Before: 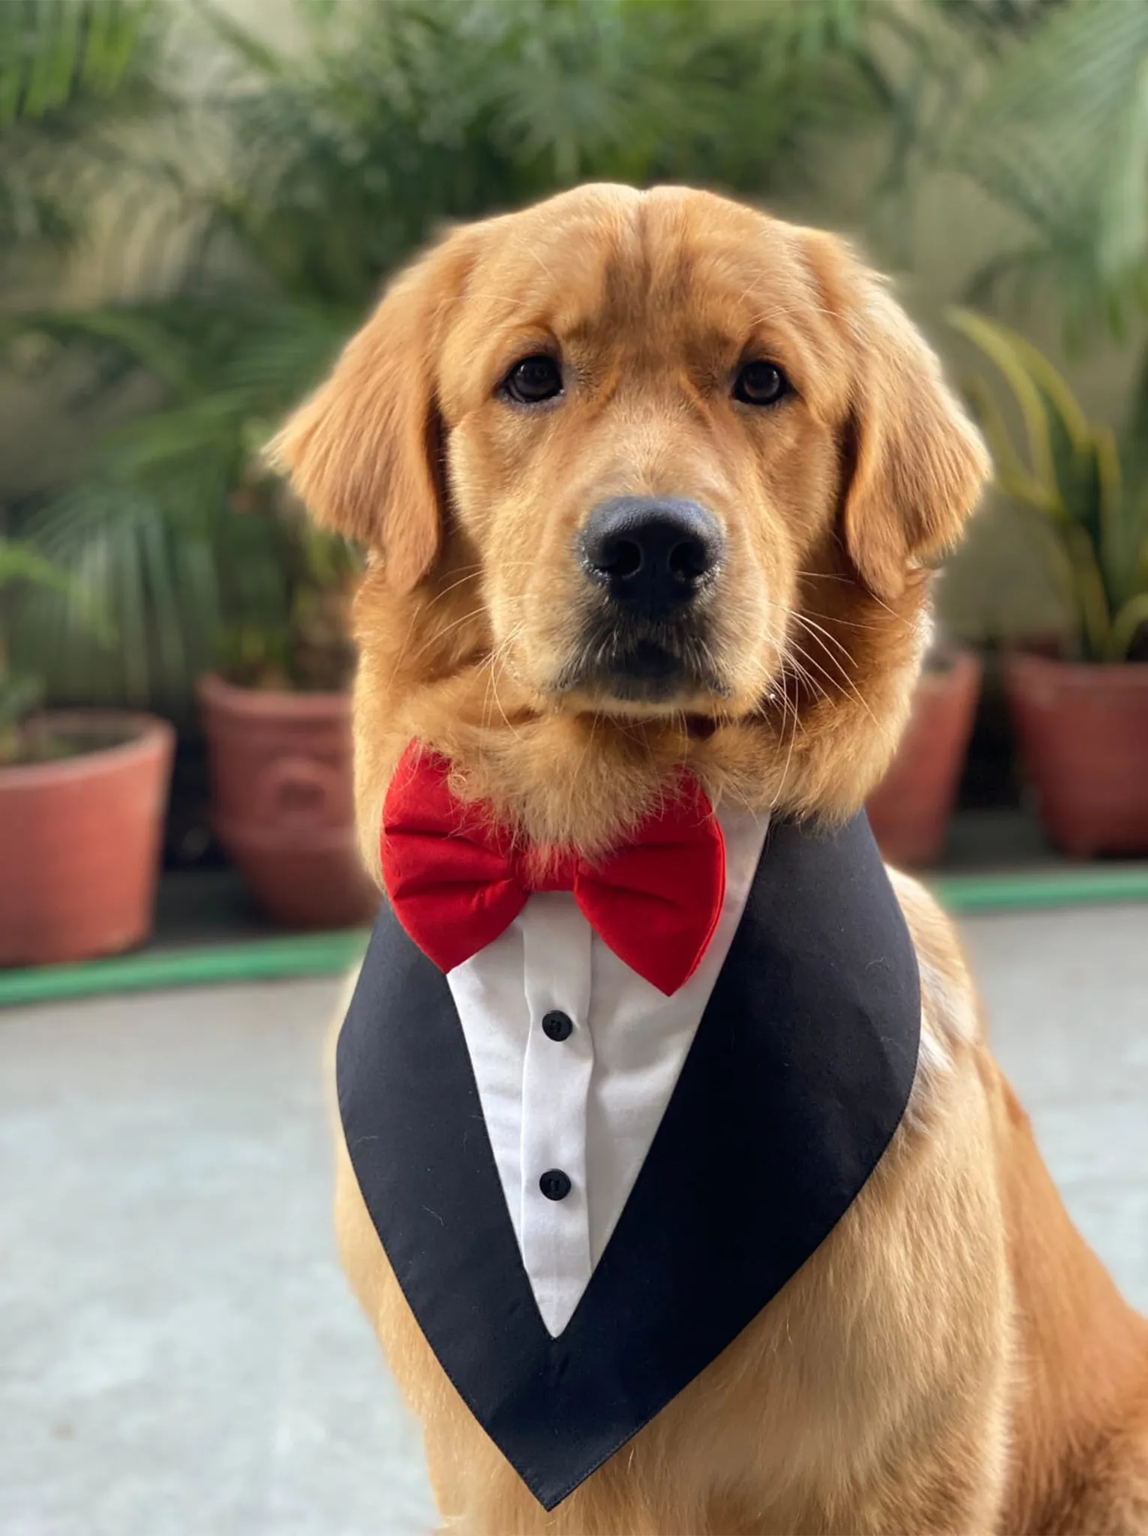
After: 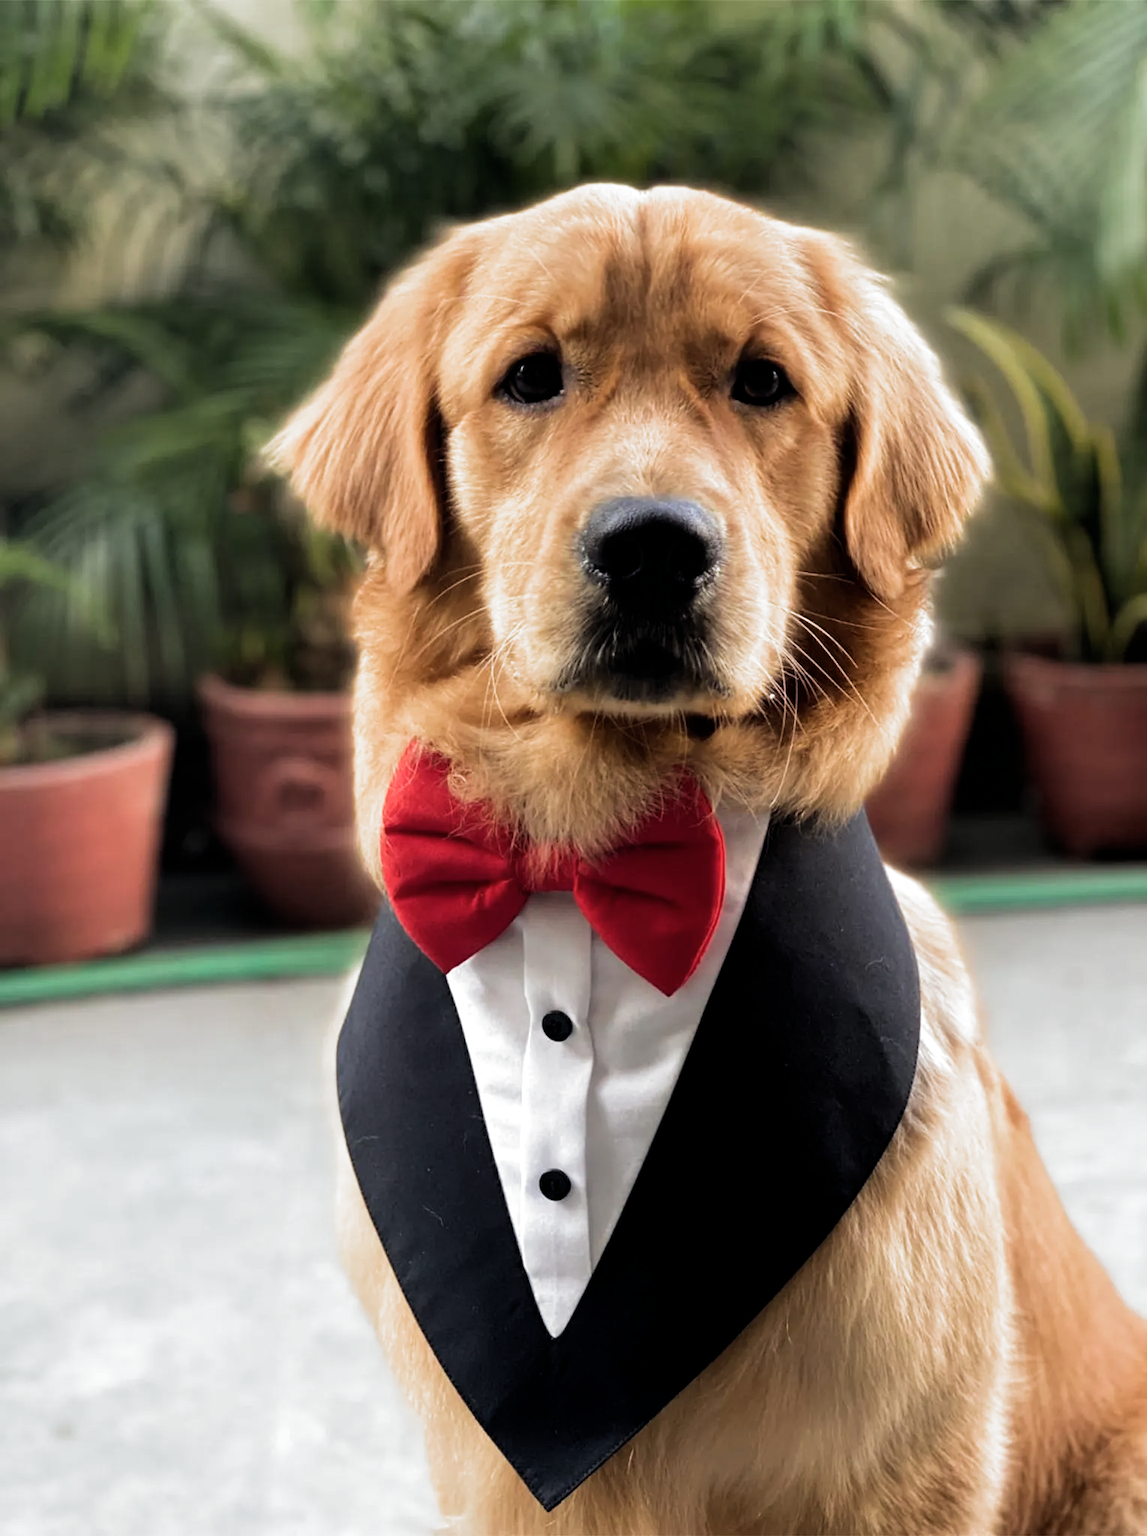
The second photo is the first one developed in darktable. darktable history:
filmic rgb: black relative exposure -8.2 EV, white relative exposure 2.2 EV, threshold 3 EV, hardness 7.11, latitude 75%, contrast 1.325, highlights saturation mix -2%, shadows ↔ highlights balance 30%, preserve chrominance RGB euclidean norm, color science v5 (2021), contrast in shadows safe, contrast in highlights safe, enable highlight reconstruction true
color correction: highlights a* 0.003, highlights b* -0.283
